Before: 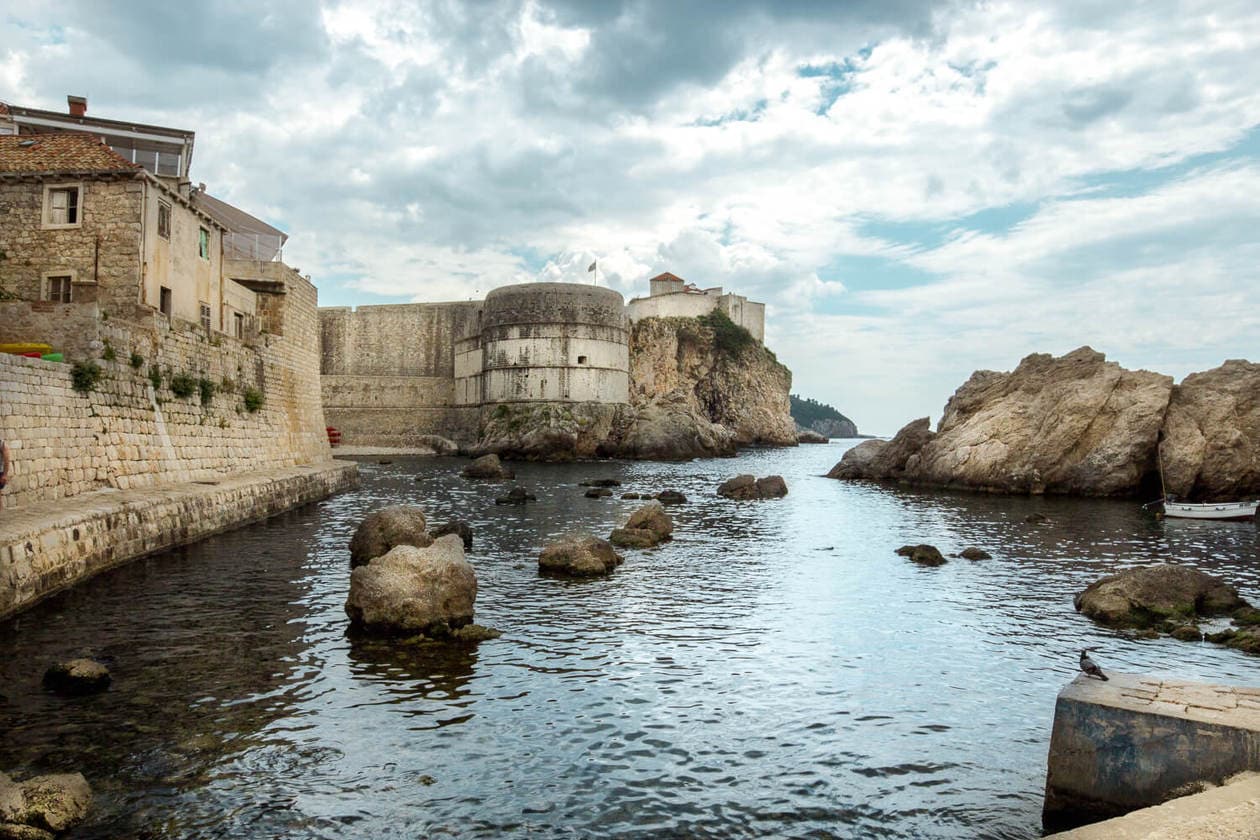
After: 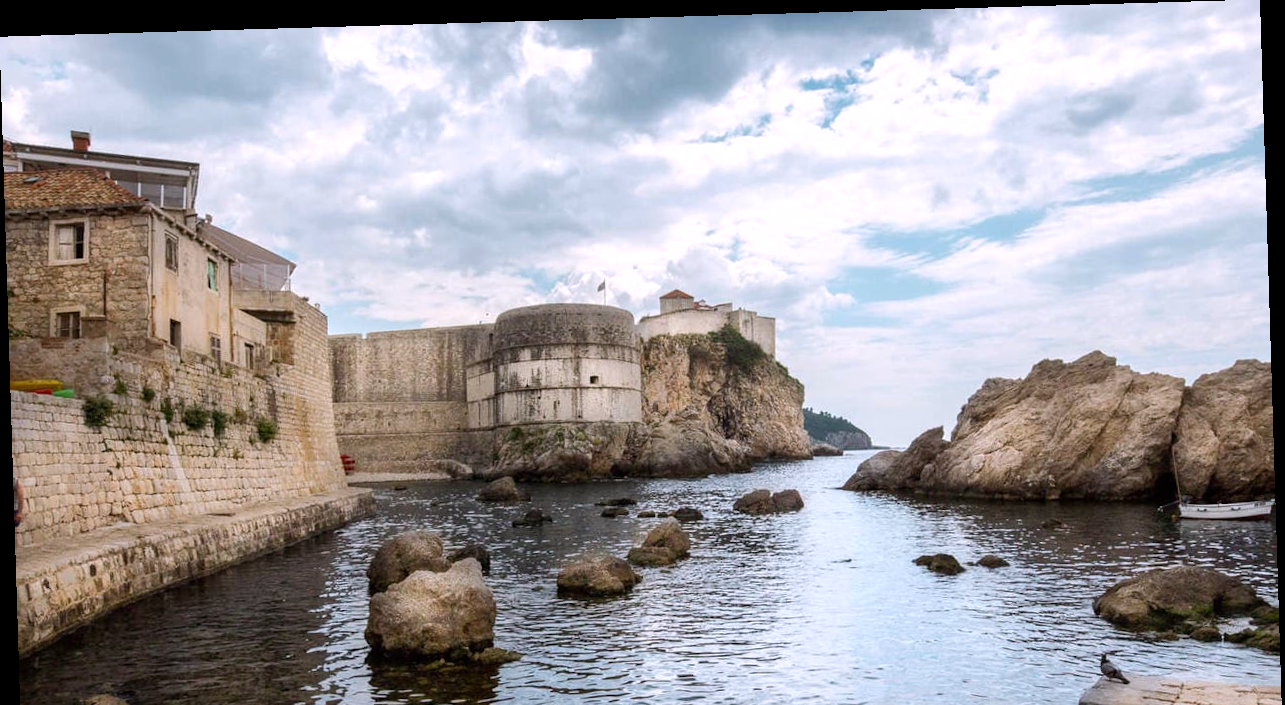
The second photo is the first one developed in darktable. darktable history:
crop: bottom 19.644%
rotate and perspective: rotation -1.77°, lens shift (horizontal) 0.004, automatic cropping off
white balance: red 1.05, blue 1.072
